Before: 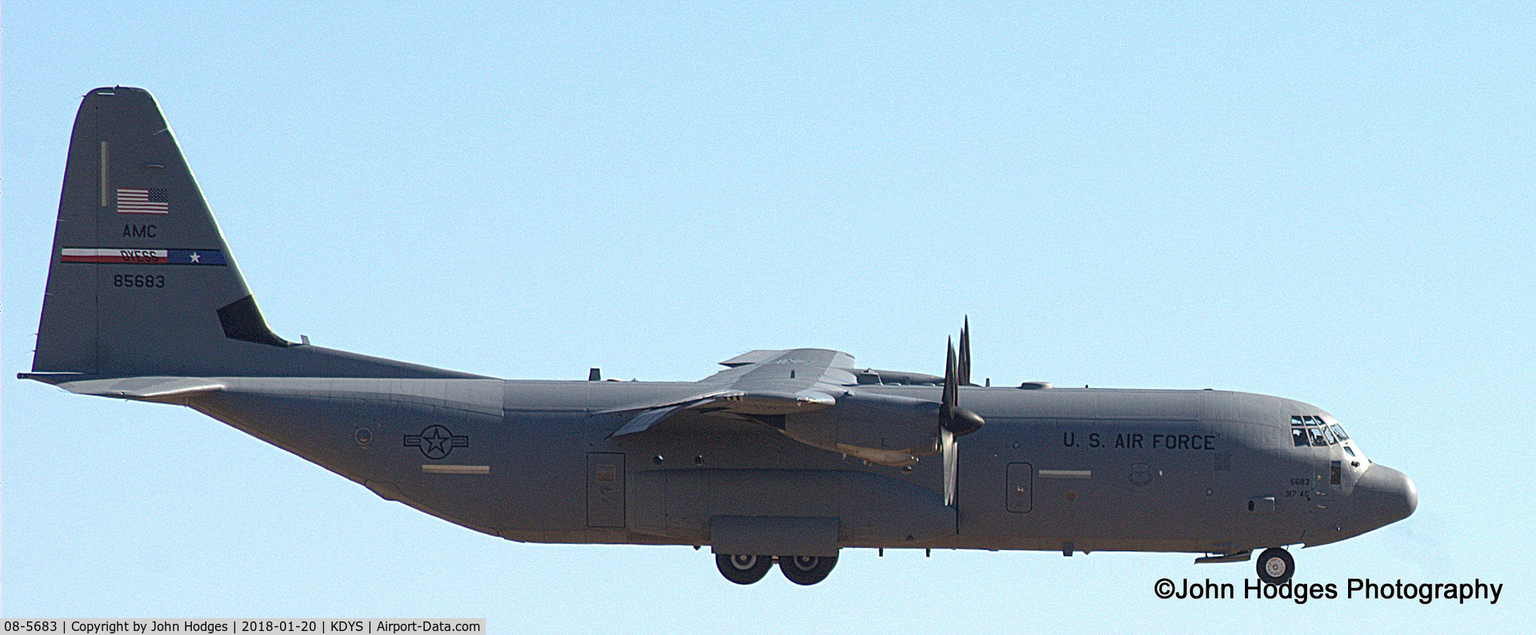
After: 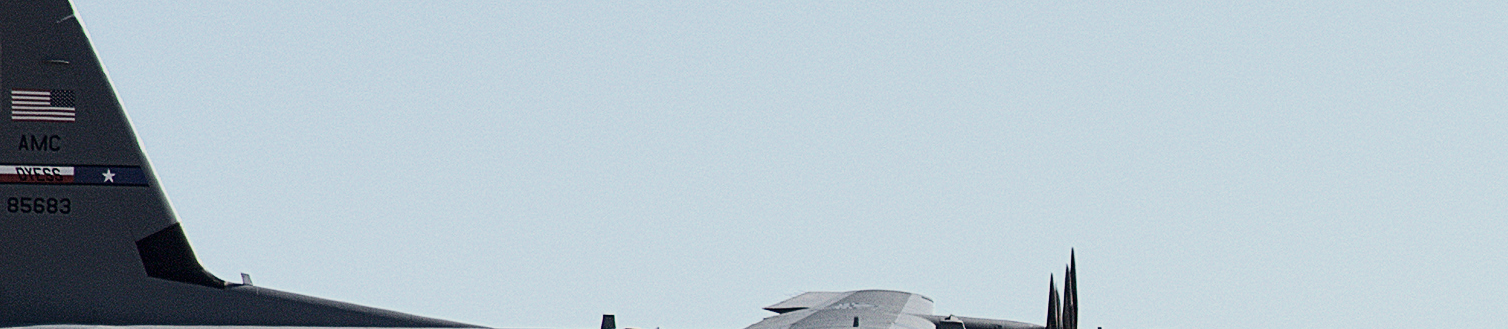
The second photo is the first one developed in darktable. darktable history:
contrast brightness saturation: contrast 0.25, saturation -0.31
filmic rgb: black relative exposure -7.15 EV, white relative exposure 5.36 EV, hardness 3.02
crop: left 7.036%, top 18.398%, right 14.379%, bottom 40.043%
